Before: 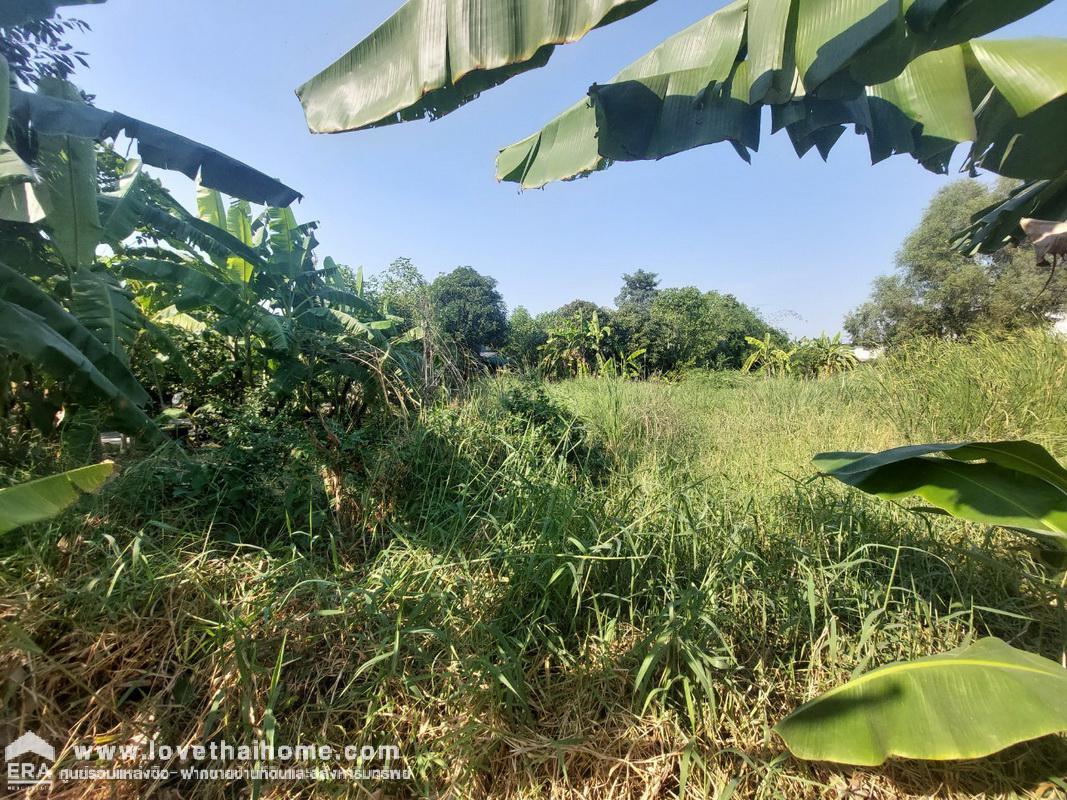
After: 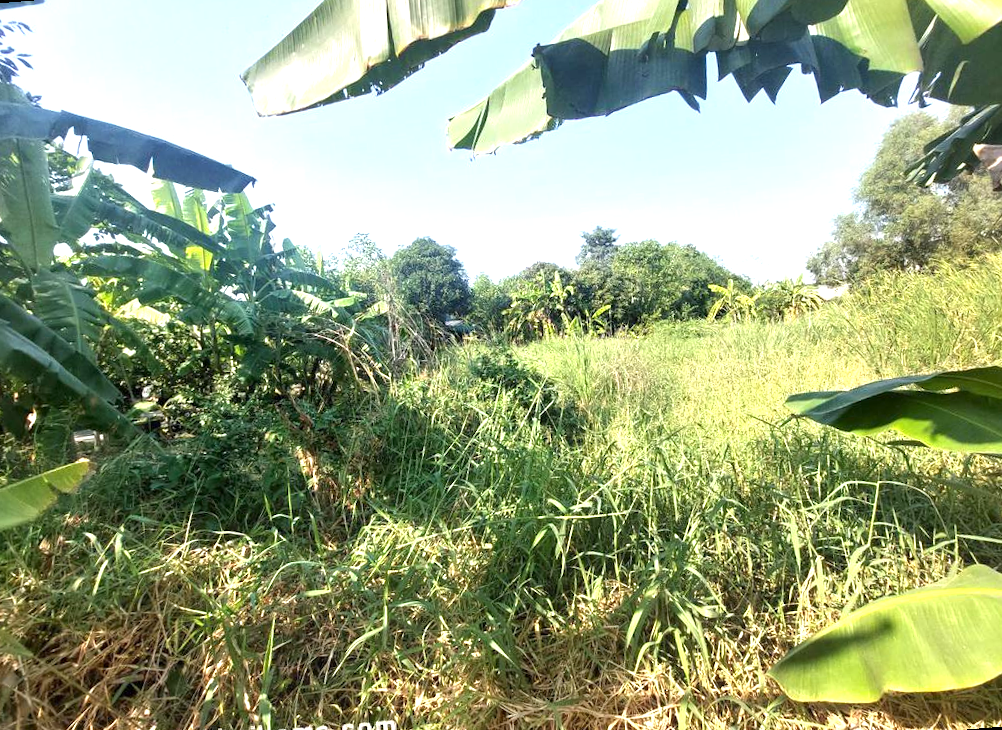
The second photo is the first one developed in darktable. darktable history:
rotate and perspective: rotation -4.57°, crop left 0.054, crop right 0.944, crop top 0.087, crop bottom 0.914
exposure: exposure 1 EV, compensate highlight preservation false
